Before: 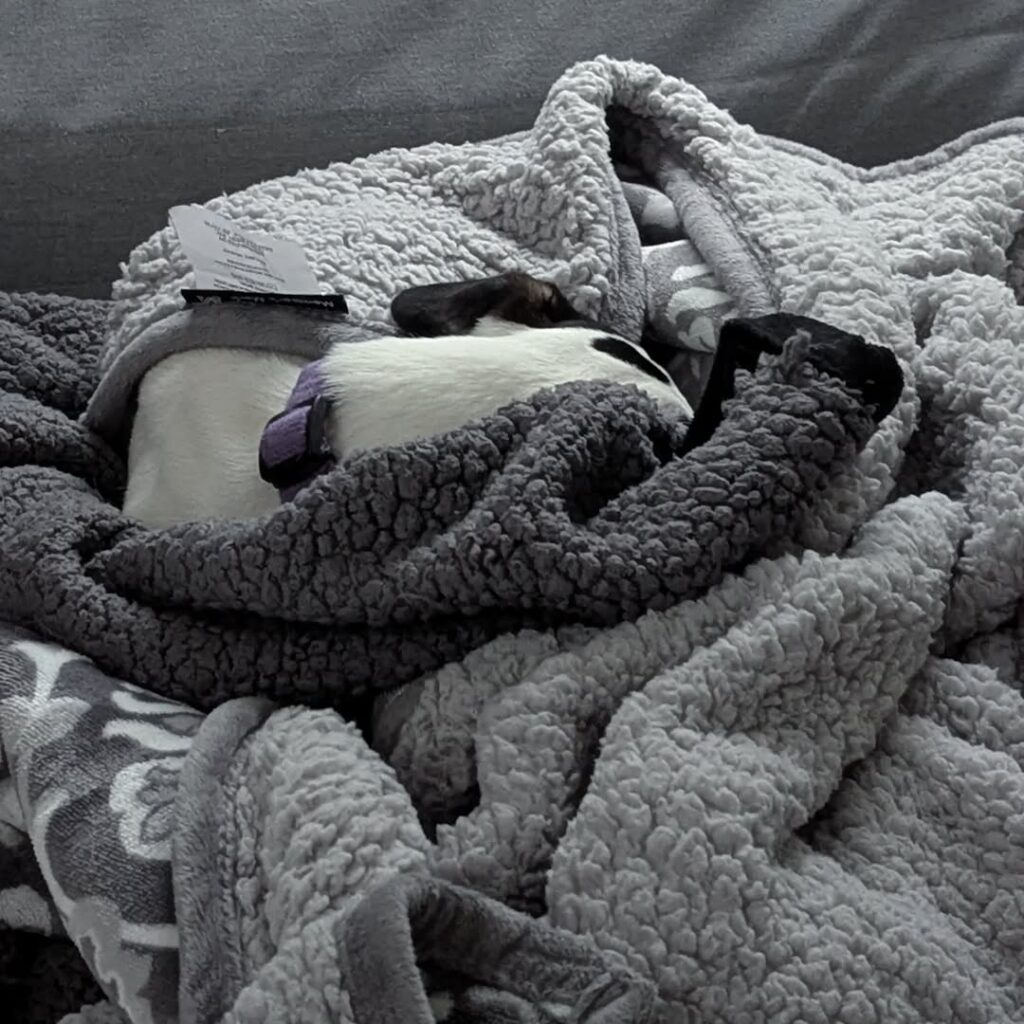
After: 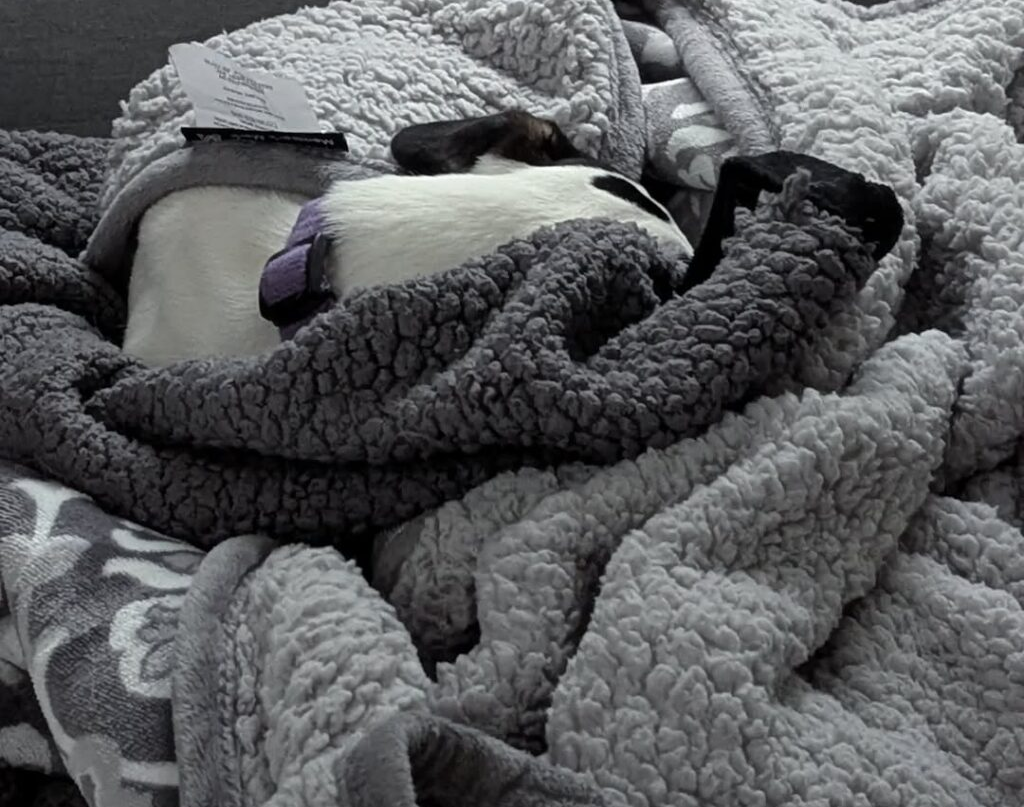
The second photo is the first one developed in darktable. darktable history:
crop and rotate: top 15.823%, bottom 5.363%
